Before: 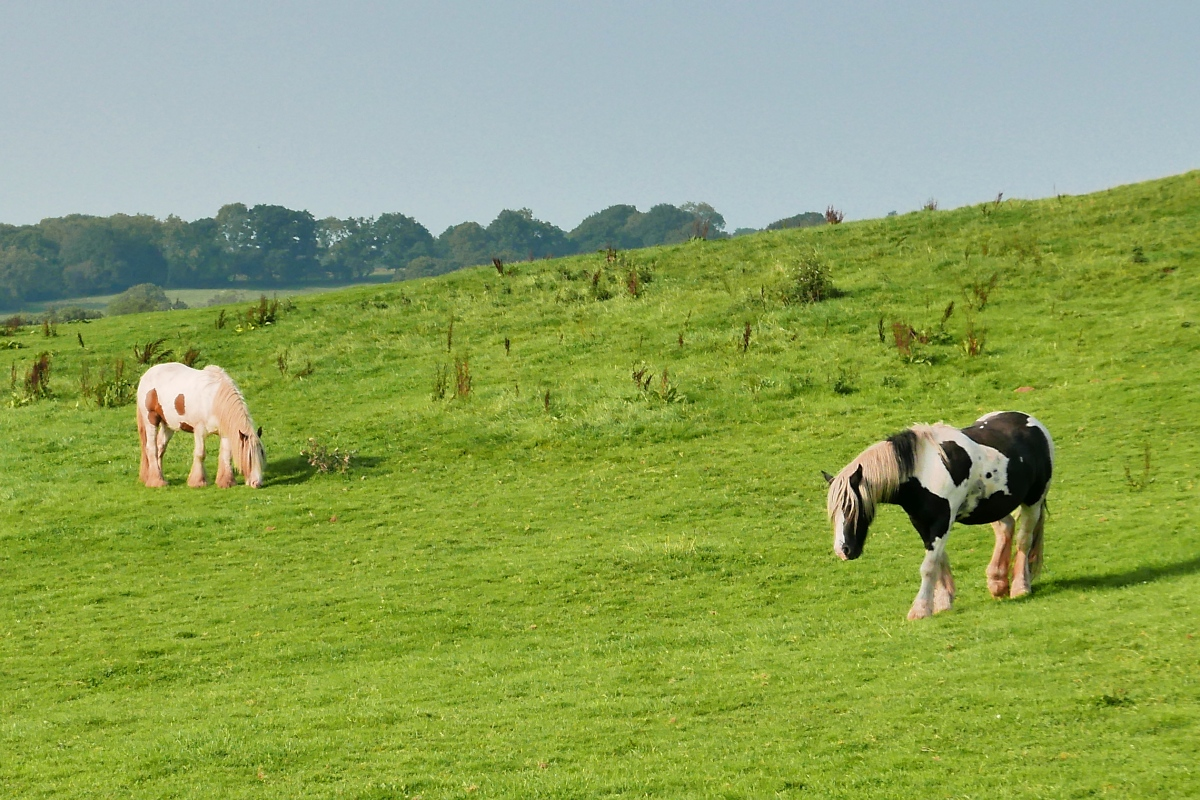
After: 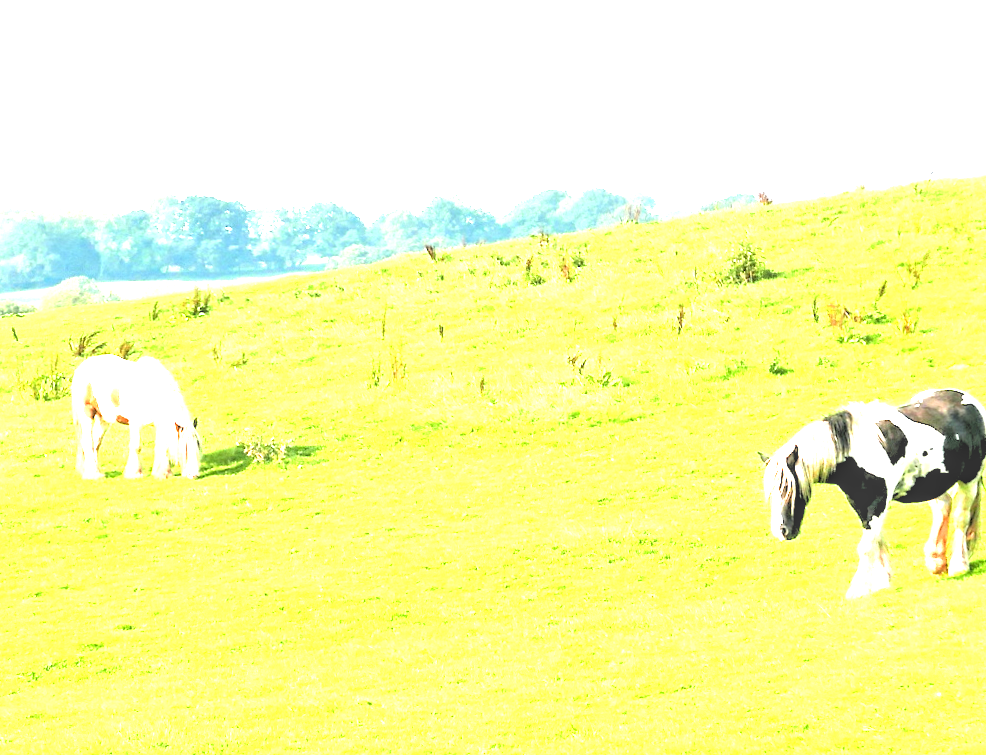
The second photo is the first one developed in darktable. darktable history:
crop and rotate: angle 1°, left 4.281%, top 0.642%, right 11.383%, bottom 2.486%
local contrast: on, module defaults
exposure: black level correction 0, exposure 1.975 EV, compensate exposure bias true, compensate highlight preservation false
rgb levels: levels [[0.029, 0.461, 0.922], [0, 0.5, 1], [0, 0.5, 1]]
